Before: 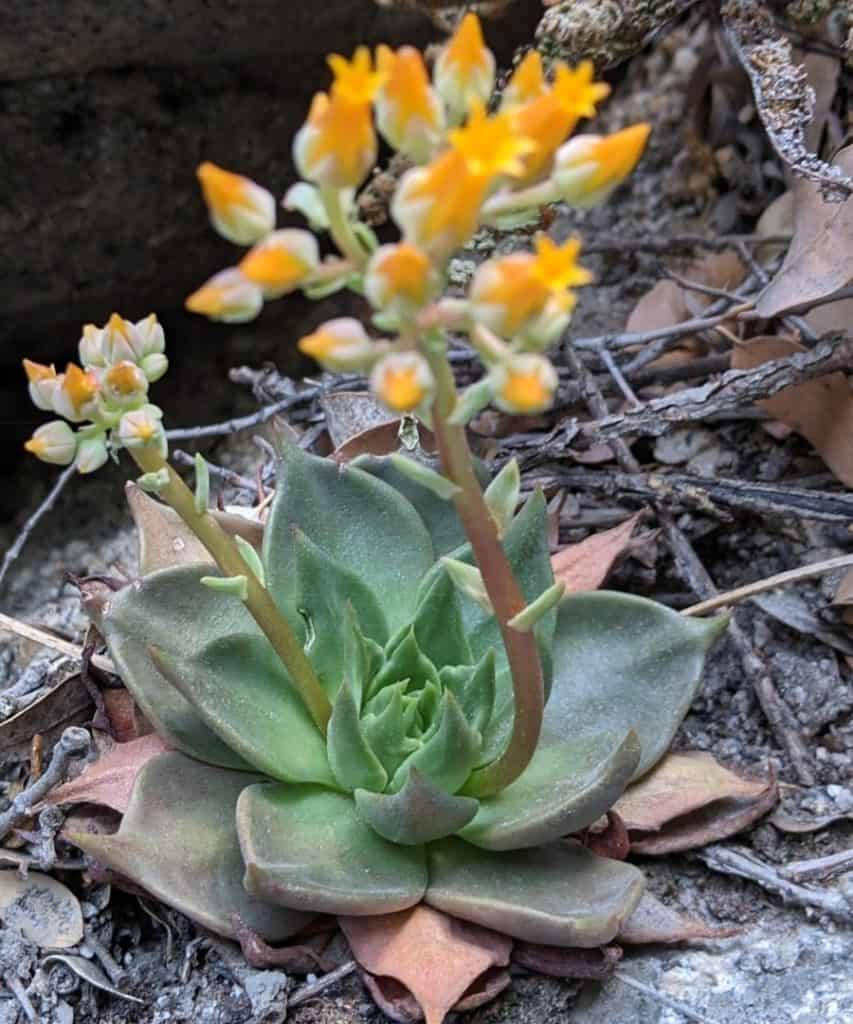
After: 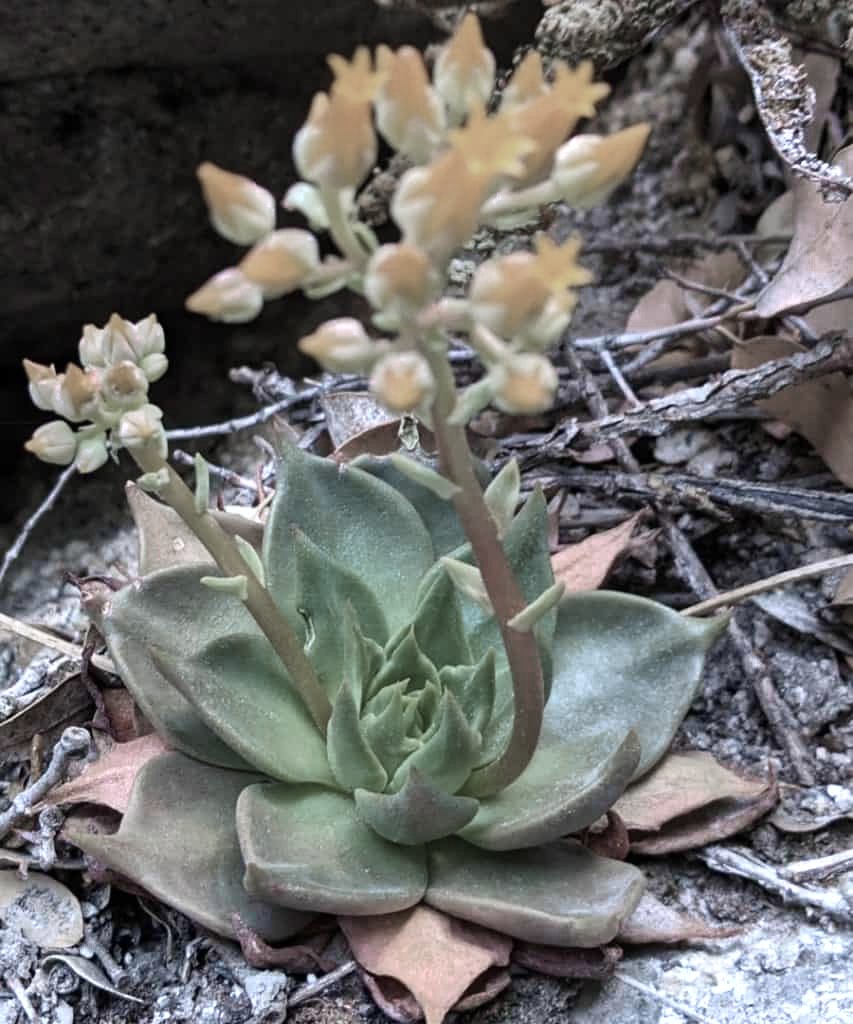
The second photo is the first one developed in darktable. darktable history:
contrast brightness saturation: contrast 0.082, saturation 0.199
color zones: curves: ch0 [(0, 0.613) (0.01, 0.613) (0.245, 0.448) (0.498, 0.529) (0.642, 0.665) (0.879, 0.777) (0.99, 0.613)]; ch1 [(0, 0.272) (0.219, 0.127) (0.724, 0.346)]
velvia: on, module defaults
